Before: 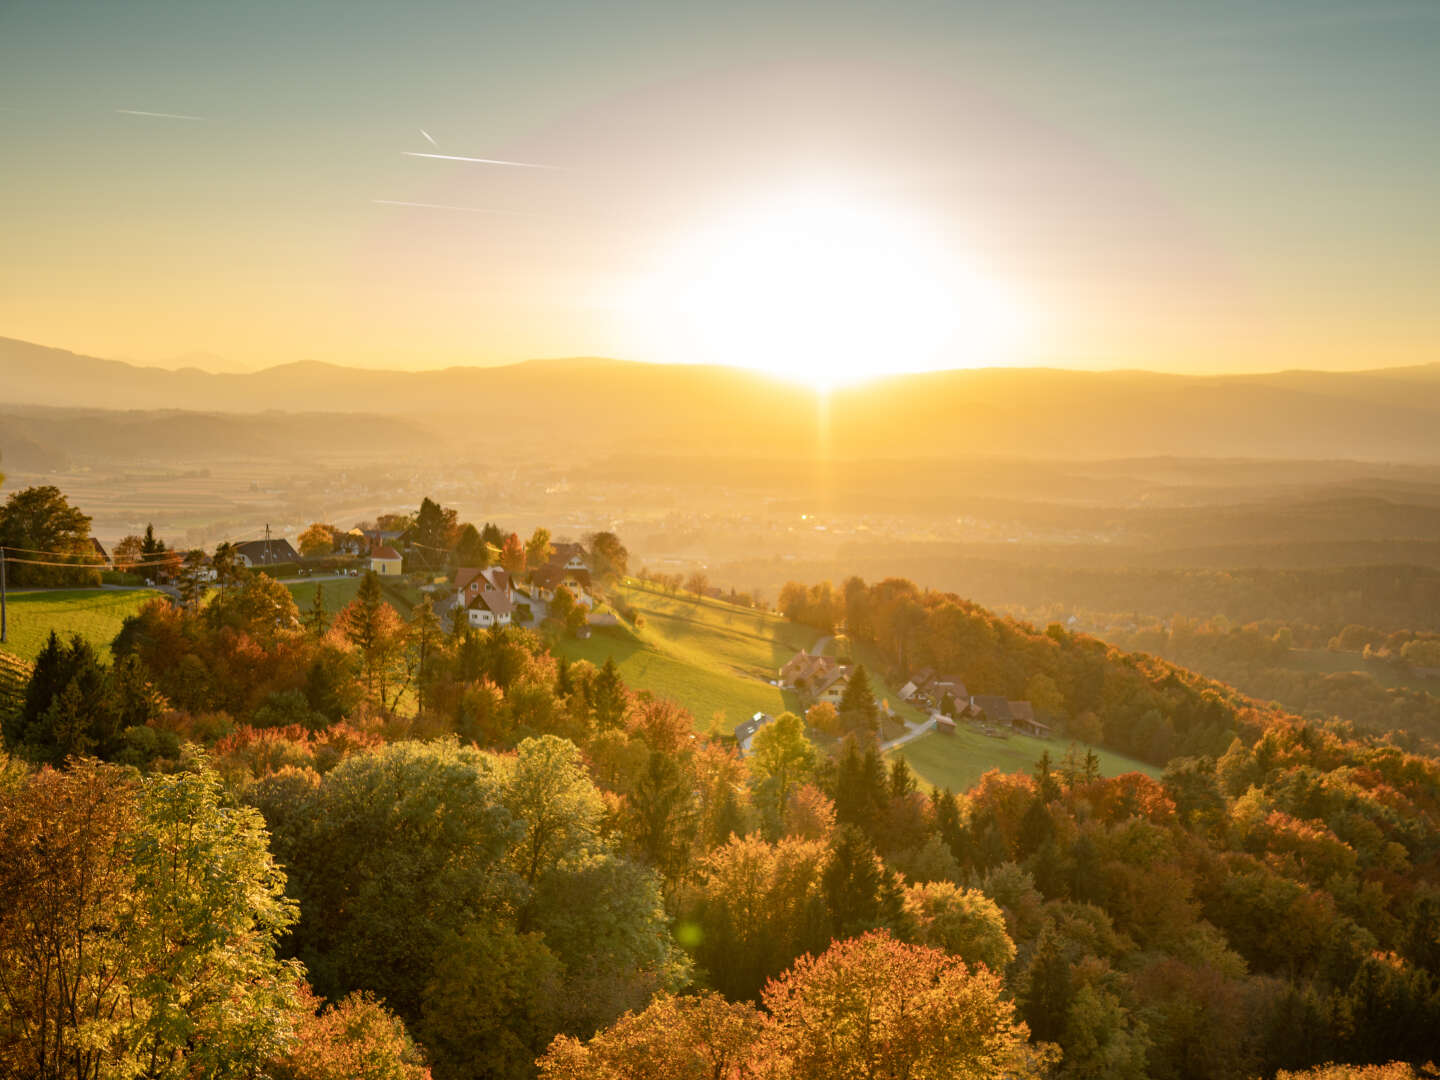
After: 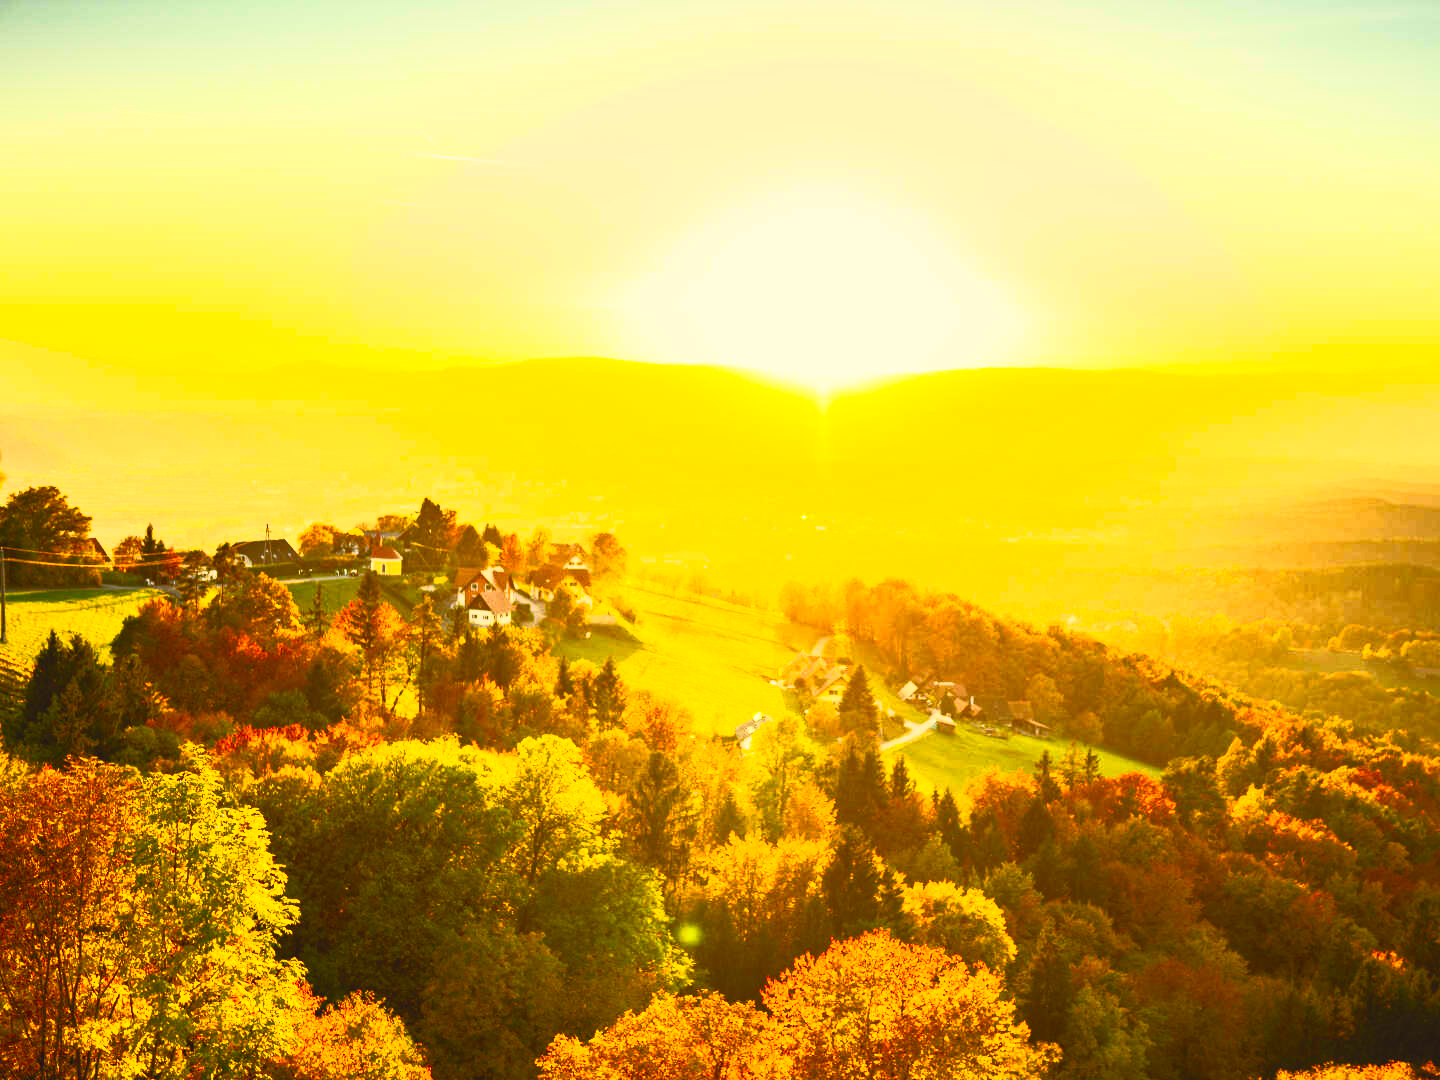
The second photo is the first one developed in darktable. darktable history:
color correction: highlights a* 1.39, highlights b* 17.83
contrast brightness saturation: contrast 1, brightness 1, saturation 1
